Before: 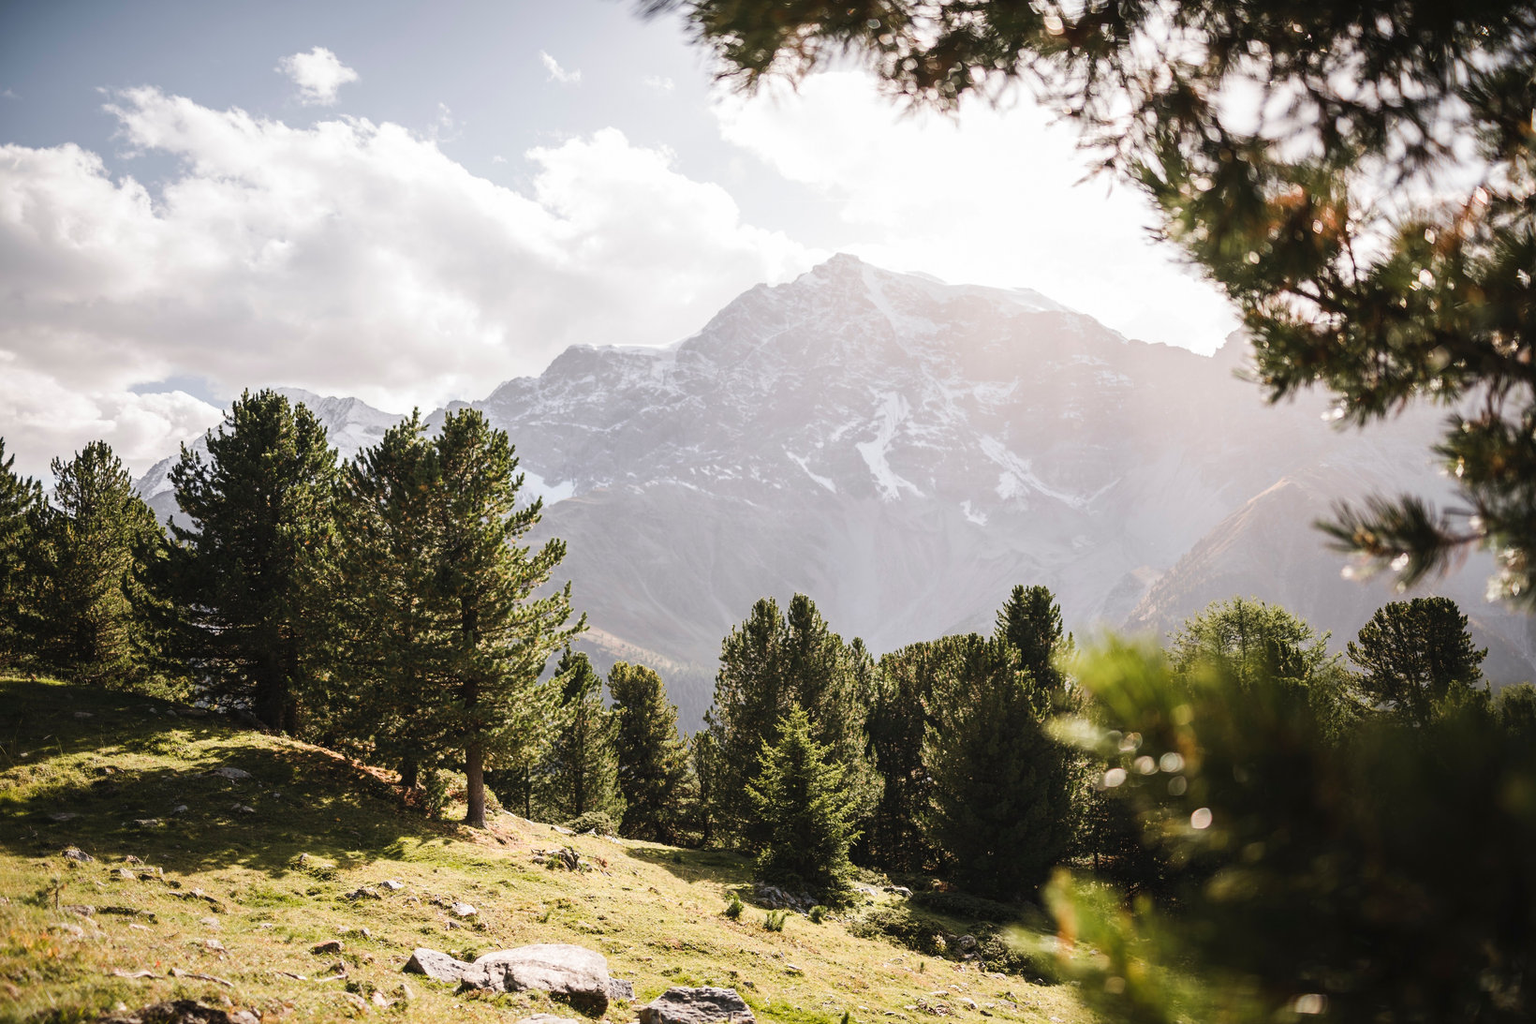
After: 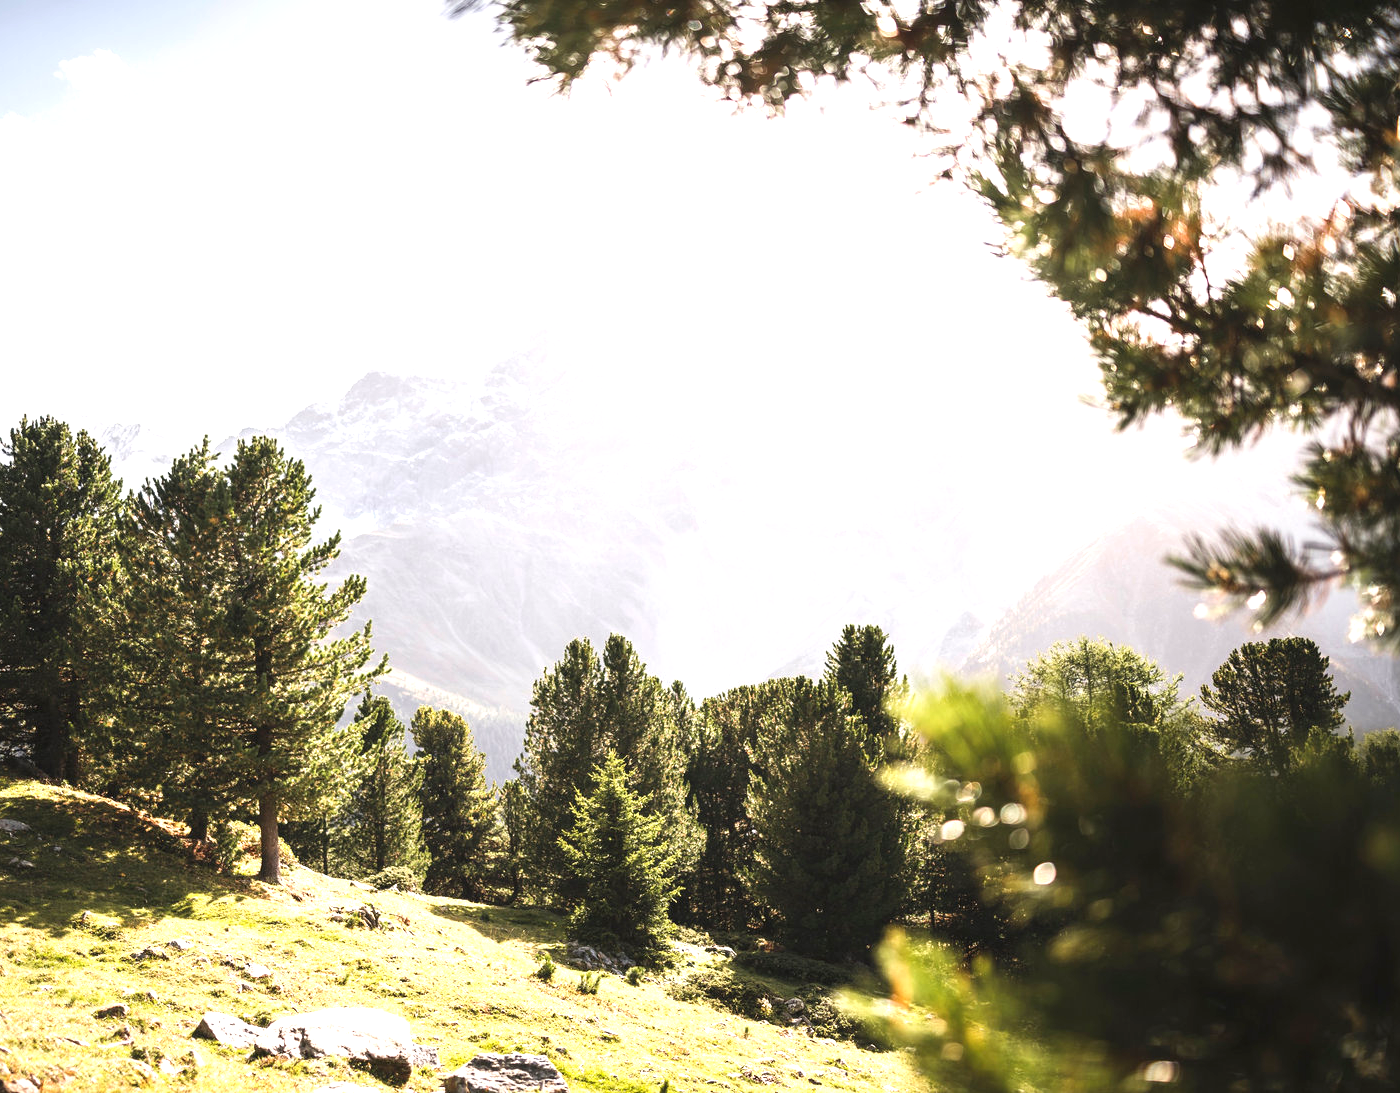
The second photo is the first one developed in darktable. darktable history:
crop and rotate: left 14.584%
tone equalizer: on, module defaults
exposure: black level correction 0, exposure 1 EV, compensate exposure bias true, compensate highlight preservation false
